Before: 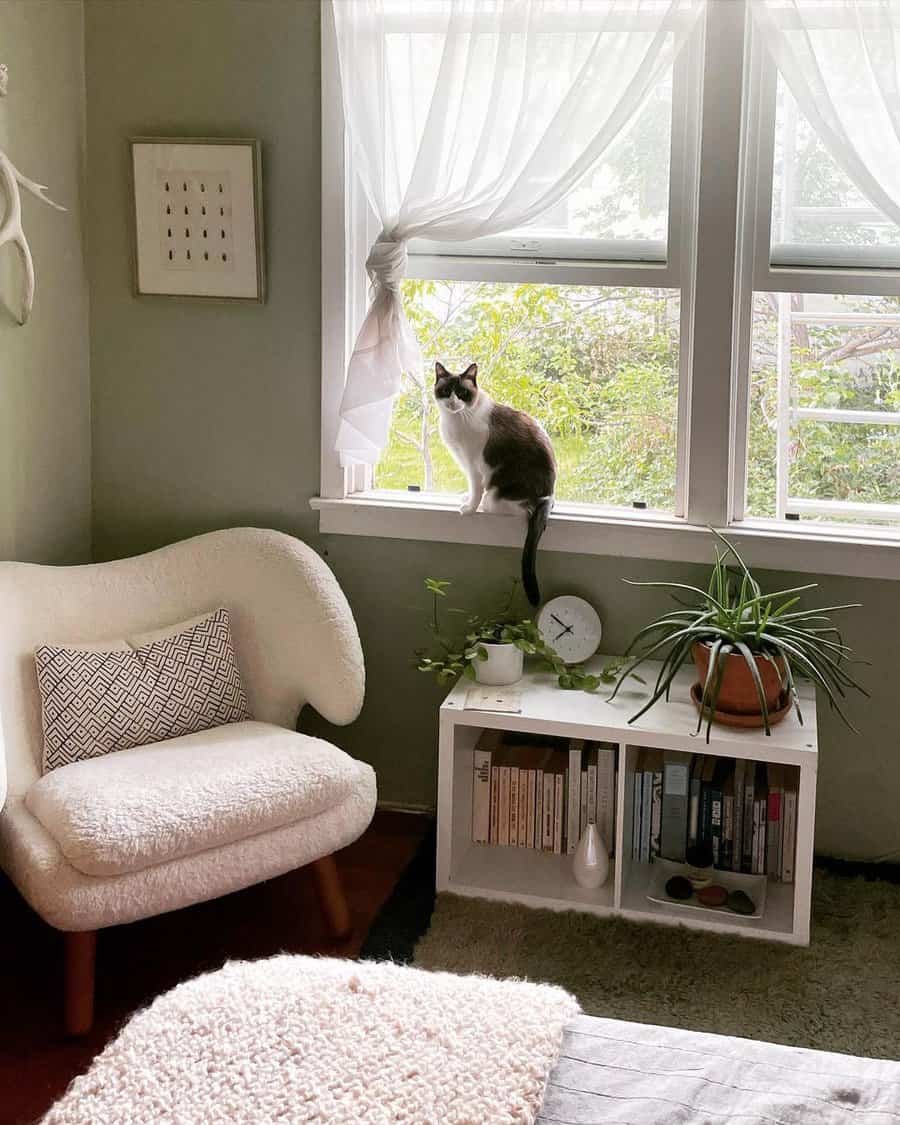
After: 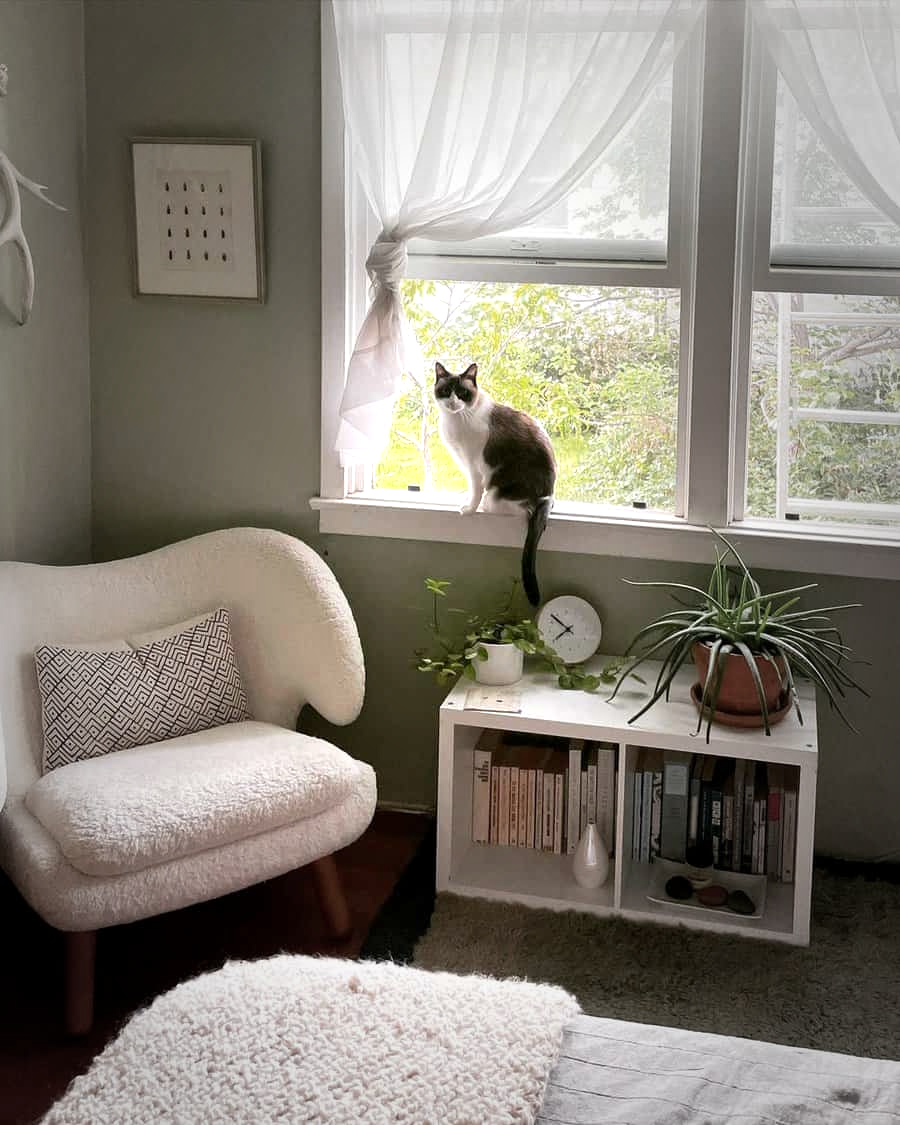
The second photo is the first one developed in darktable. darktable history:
exposure: black level correction 0.001, exposure 0.5 EV, compensate highlight preservation false
vignetting: fall-off start 16.68%, fall-off radius 99.8%, brightness -0.575, width/height ratio 0.723, unbound false
base curve: curves: ch0 [(0, 0) (0.472, 0.455) (1, 1)], preserve colors none
